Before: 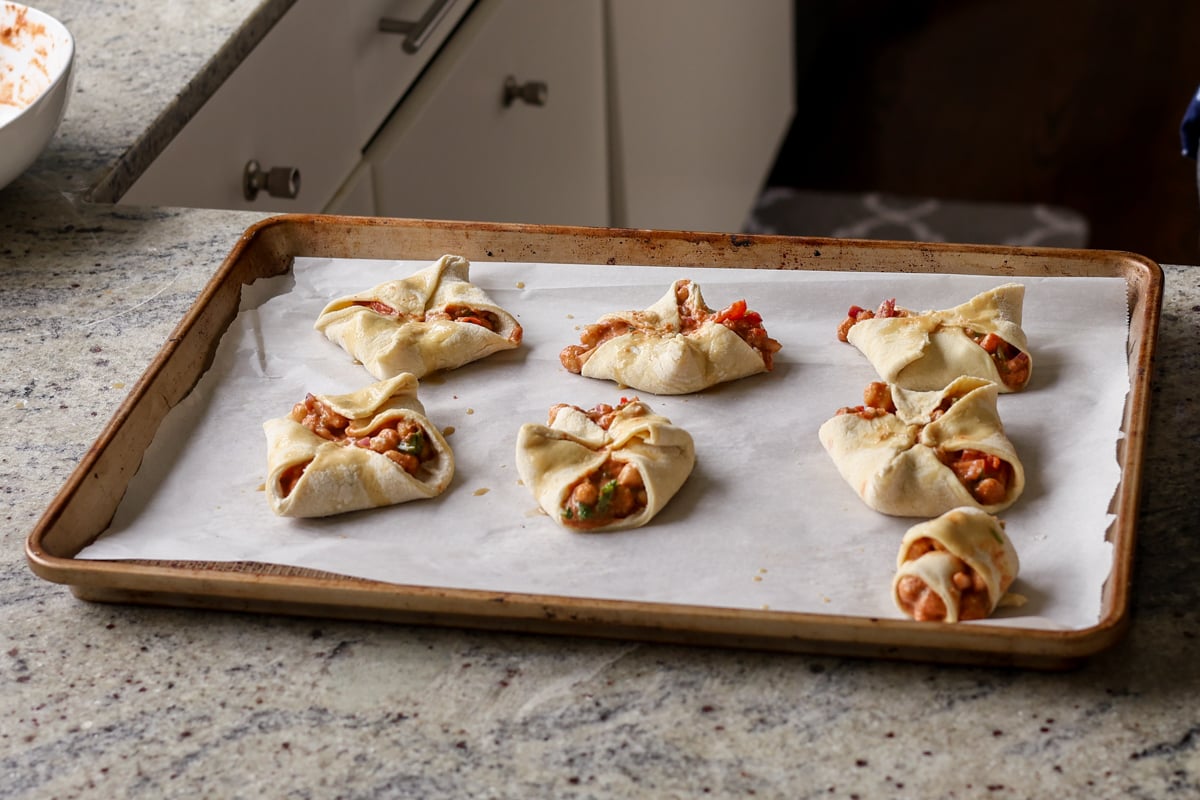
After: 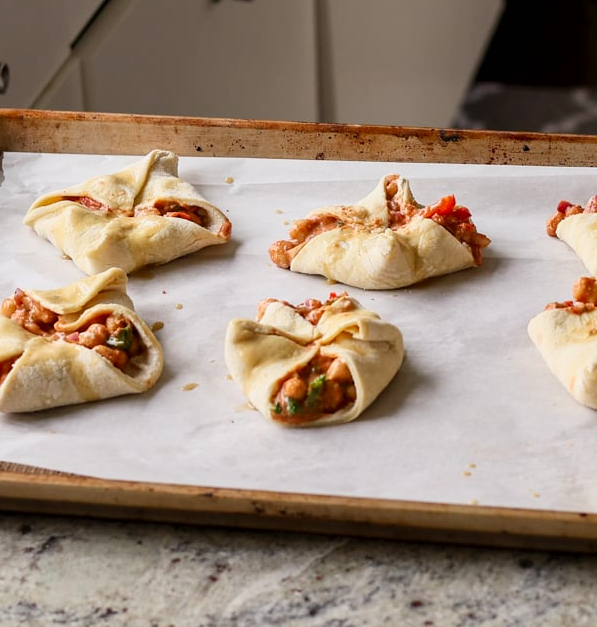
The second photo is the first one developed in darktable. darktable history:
contrast brightness saturation: contrast 0.196, brightness 0.15, saturation 0.144
crop and rotate: angle 0.012°, left 24.321%, top 13.176%, right 25.889%, bottom 8.367%
exposure: black level correction 0.001, exposure -0.201 EV, compensate highlight preservation false
local contrast: mode bilateral grid, contrast 99, coarseness 99, detail 94%, midtone range 0.2
